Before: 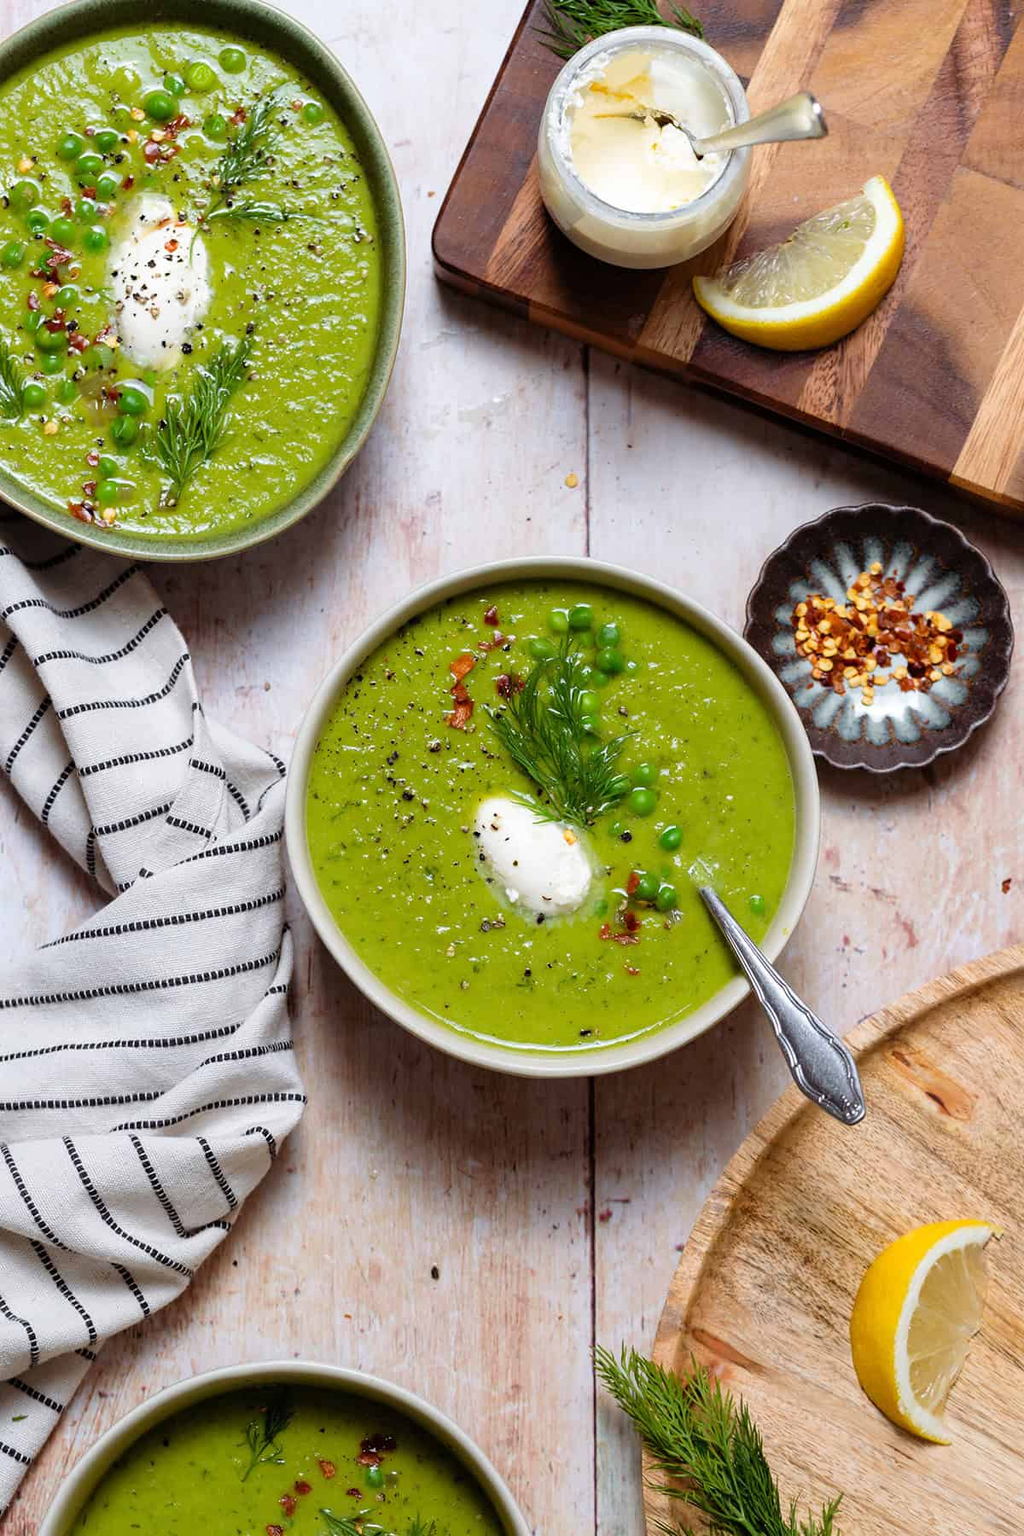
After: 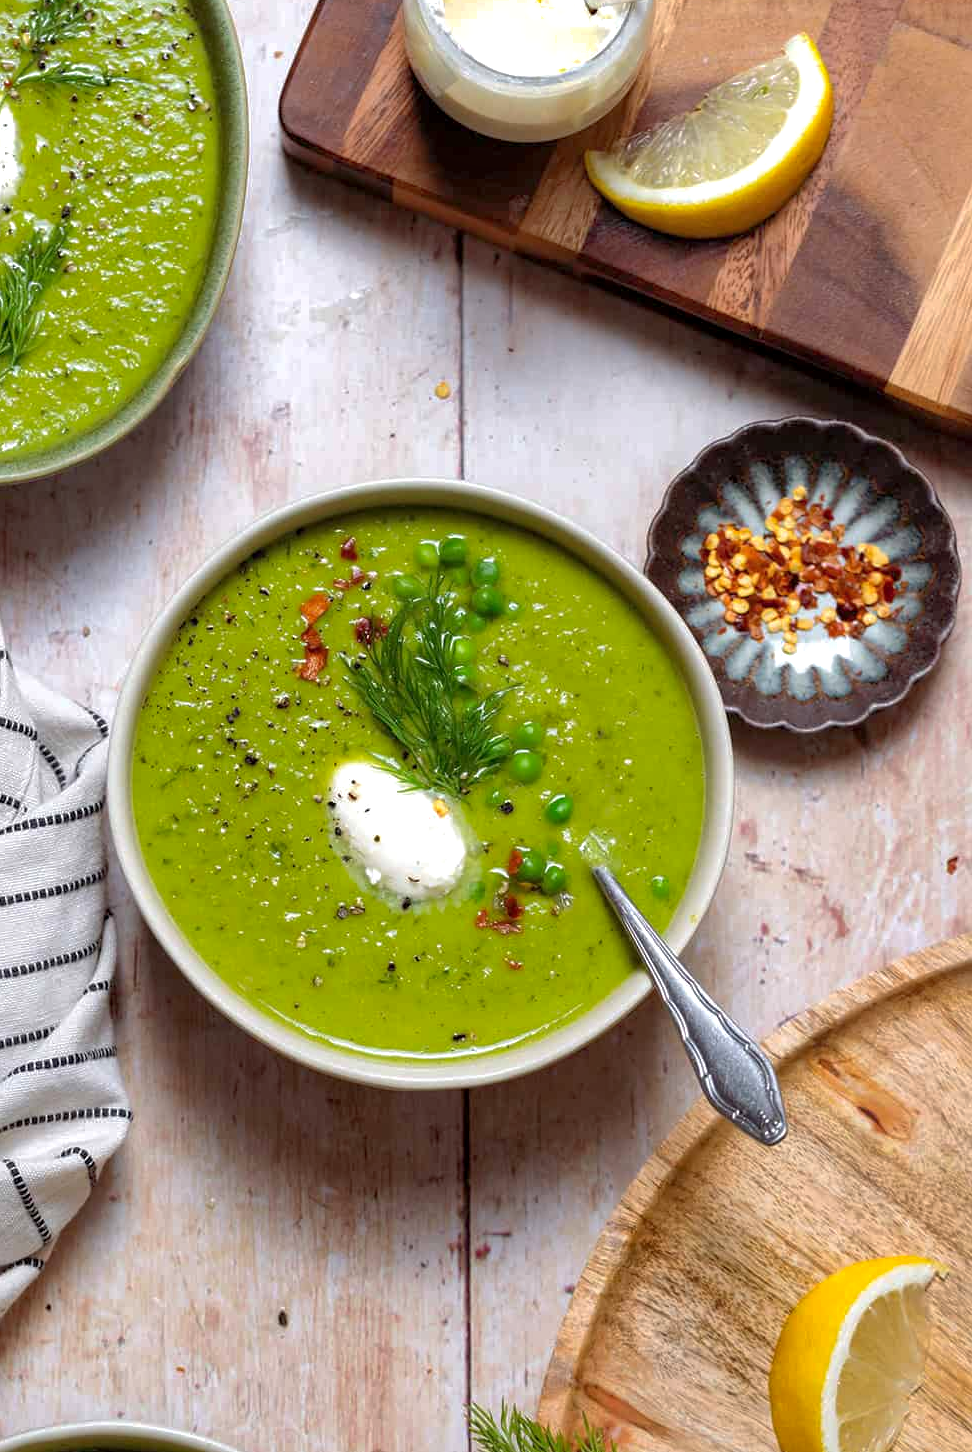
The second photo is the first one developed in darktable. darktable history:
crop: left 18.932%, top 9.66%, right 0.001%, bottom 9.628%
local contrast: highlights 104%, shadows 101%, detail 119%, midtone range 0.2
shadows and highlights: on, module defaults
exposure: exposure 0.194 EV, compensate highlight preservation false
